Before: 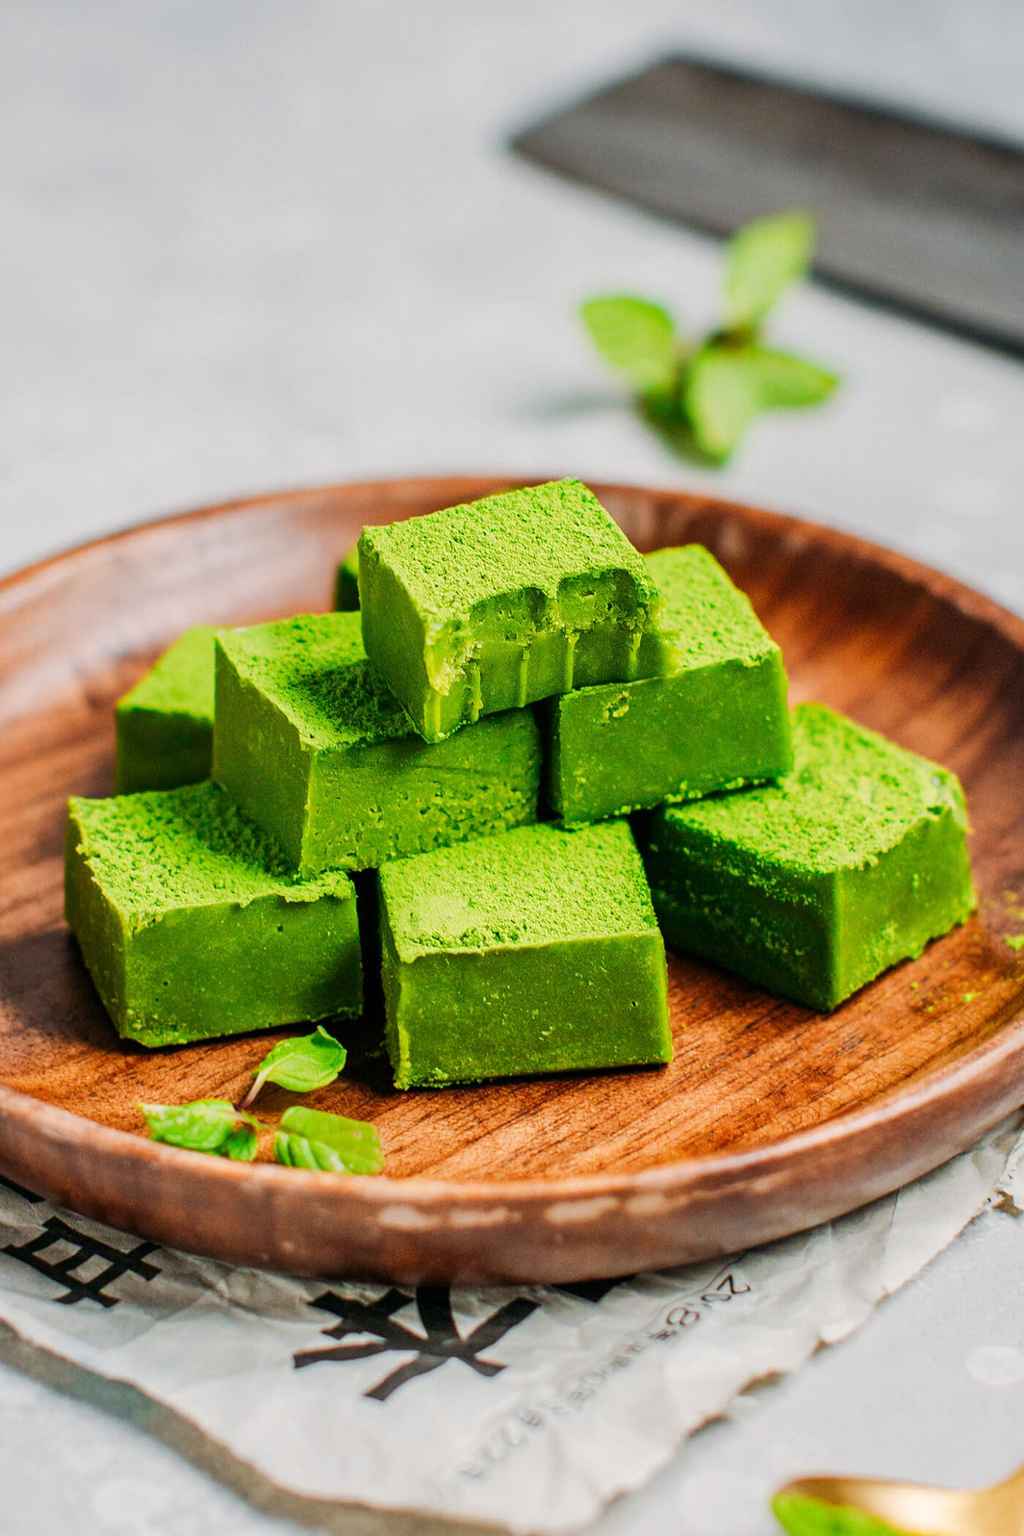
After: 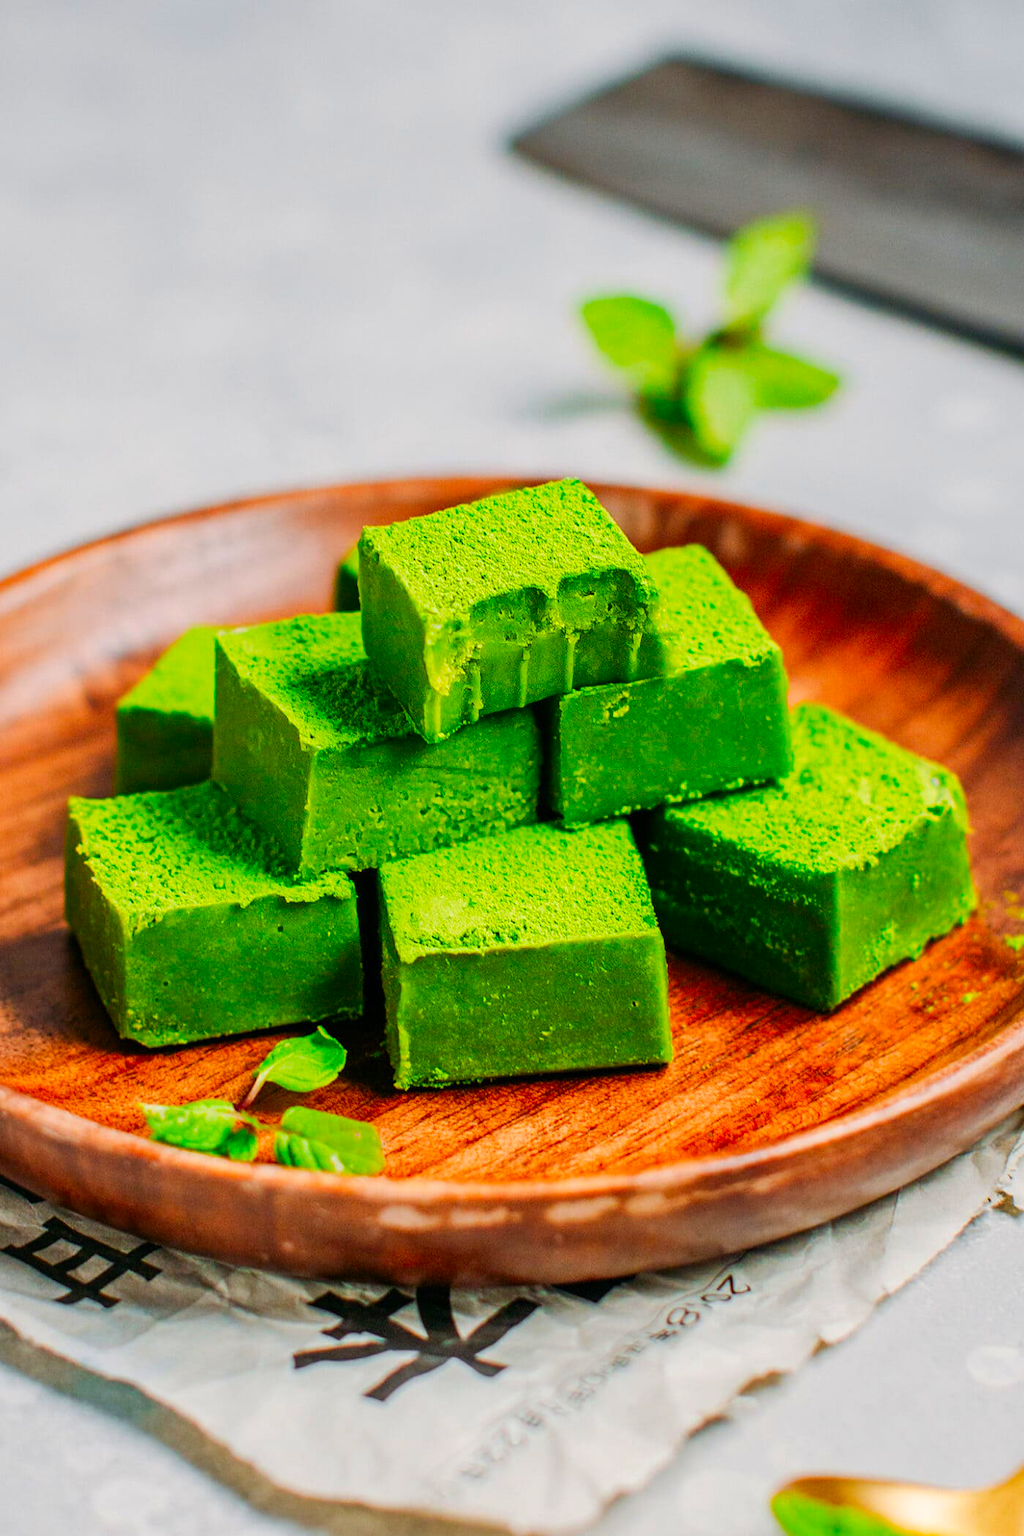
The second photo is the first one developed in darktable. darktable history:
contrast brightness saturation: saturation 0.498
